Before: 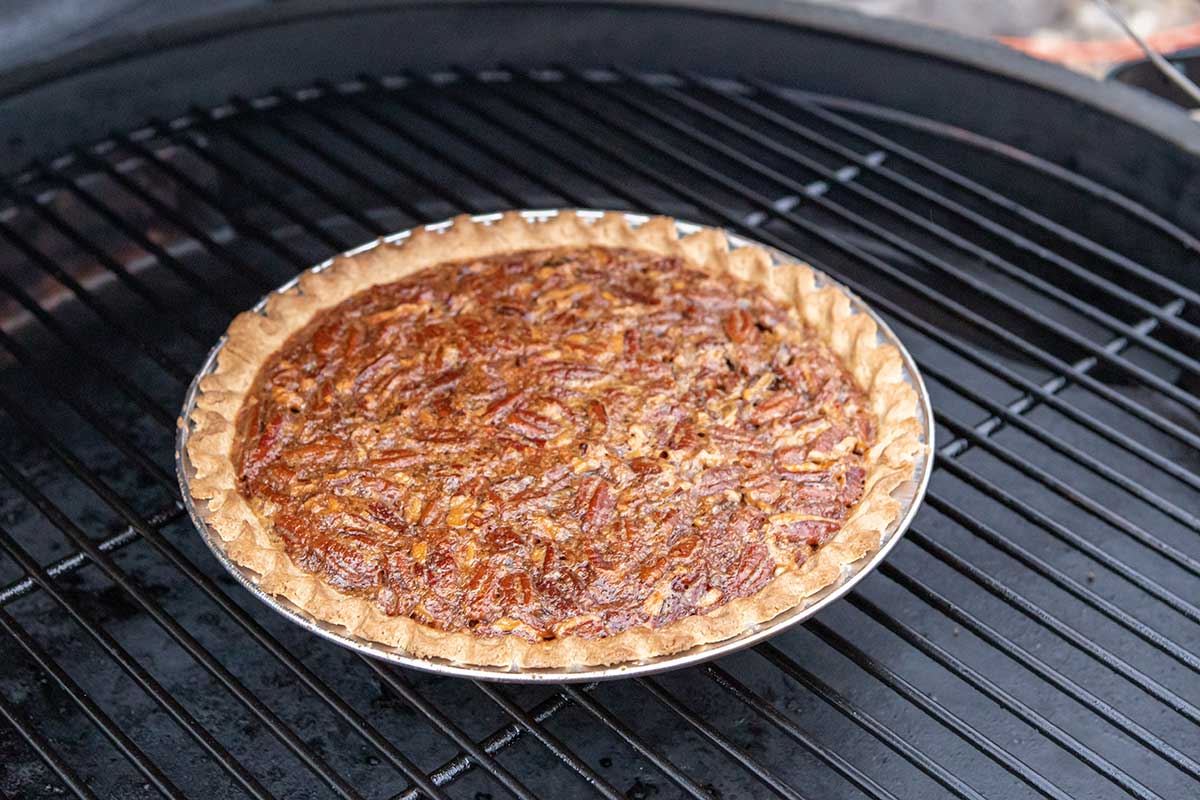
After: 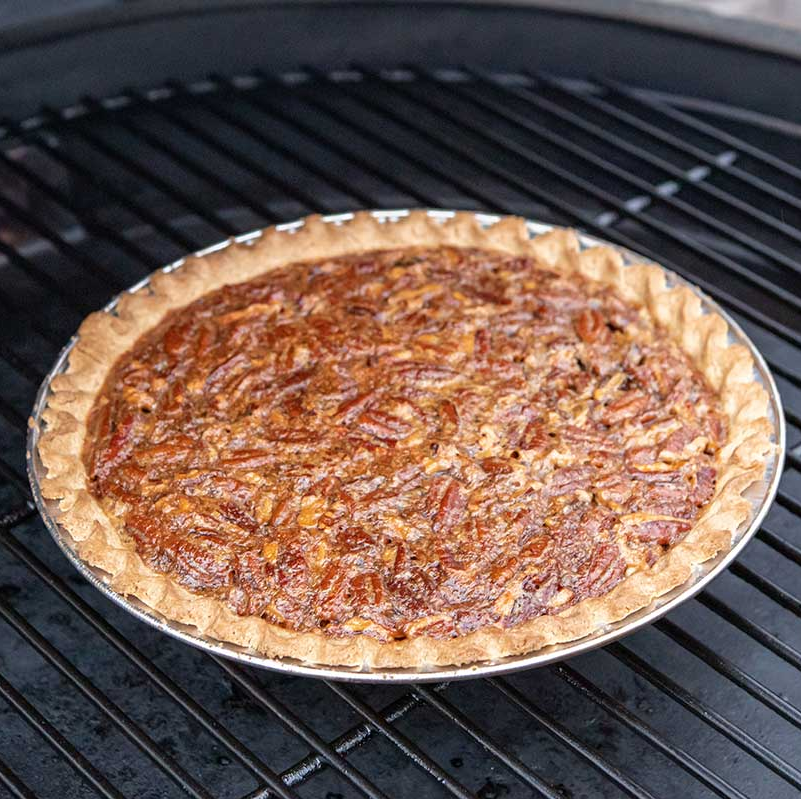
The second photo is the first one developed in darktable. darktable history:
crop and rotate: left 12.448%, right 20.719%
